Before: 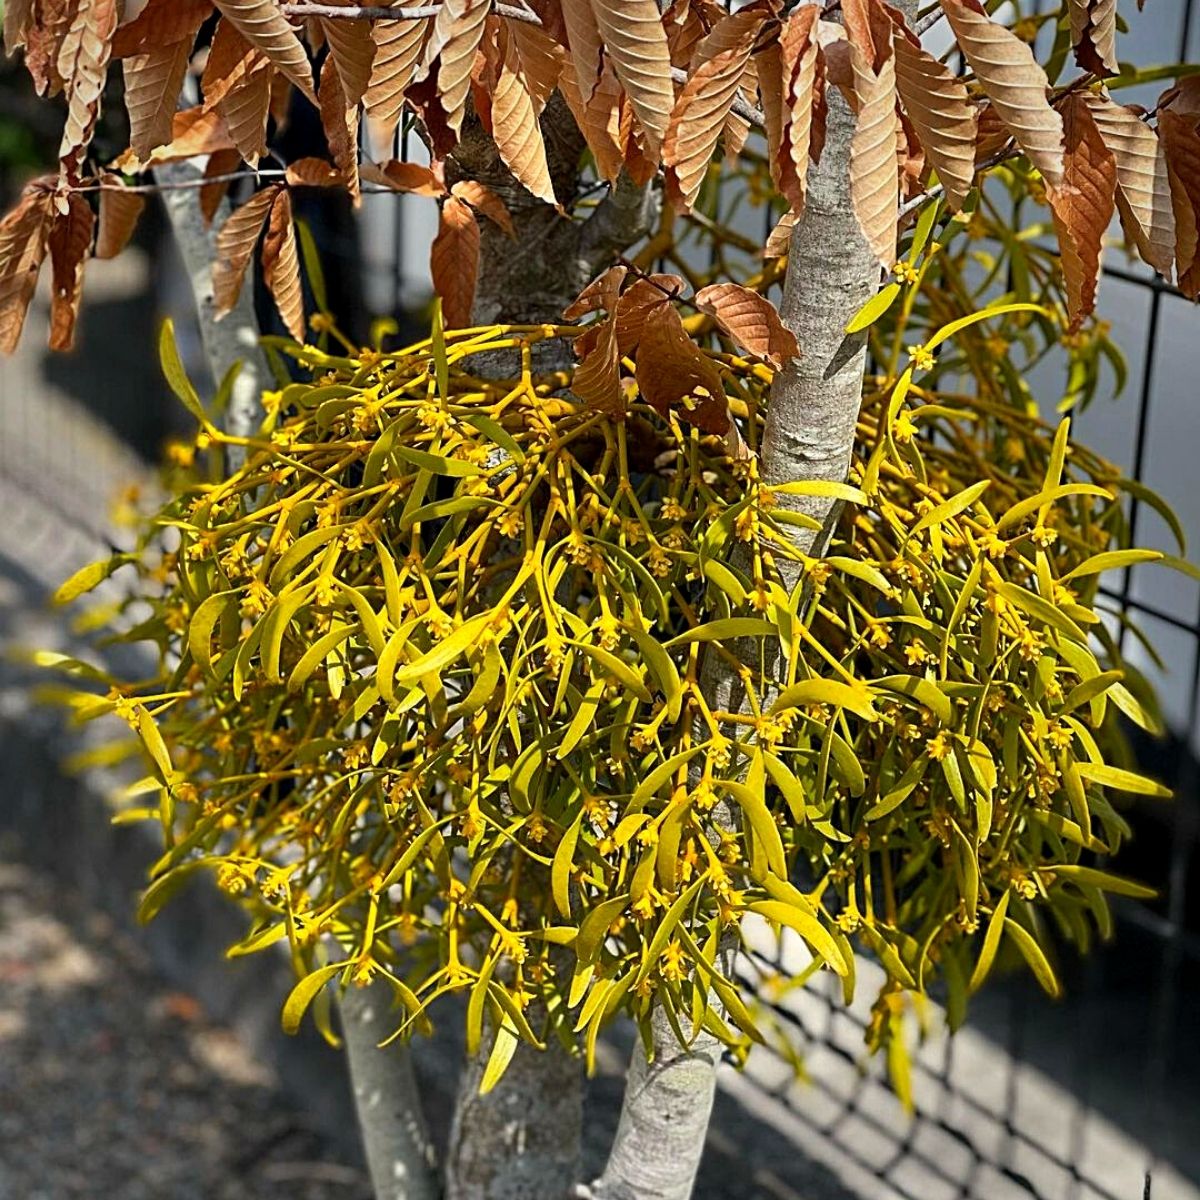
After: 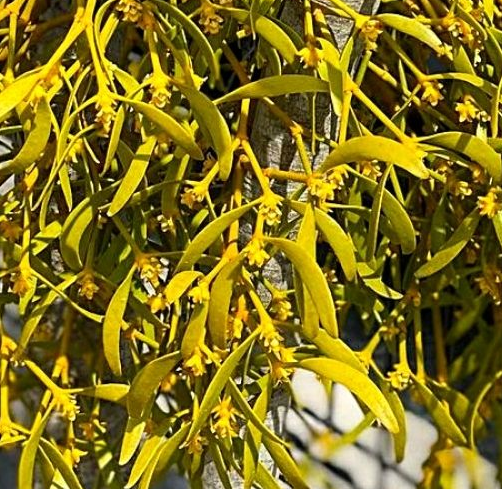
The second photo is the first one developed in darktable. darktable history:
crop: left 37.467%, top 45.33%, right 20.698%, bottom 13.858%
